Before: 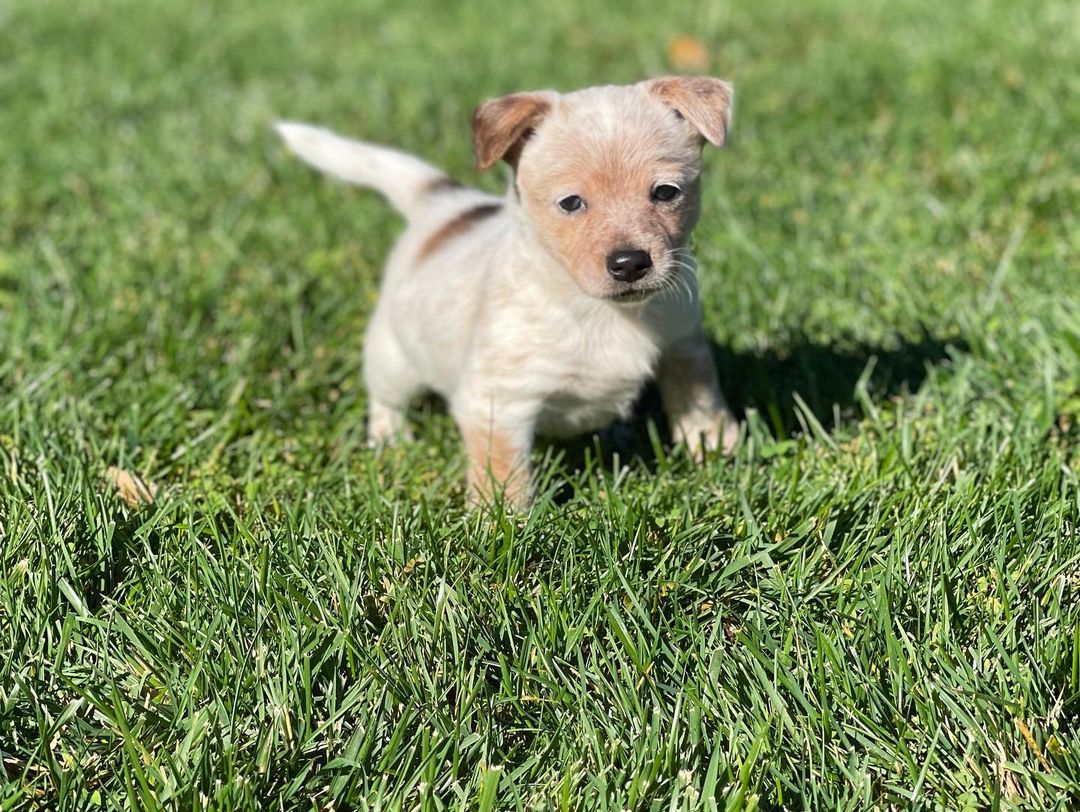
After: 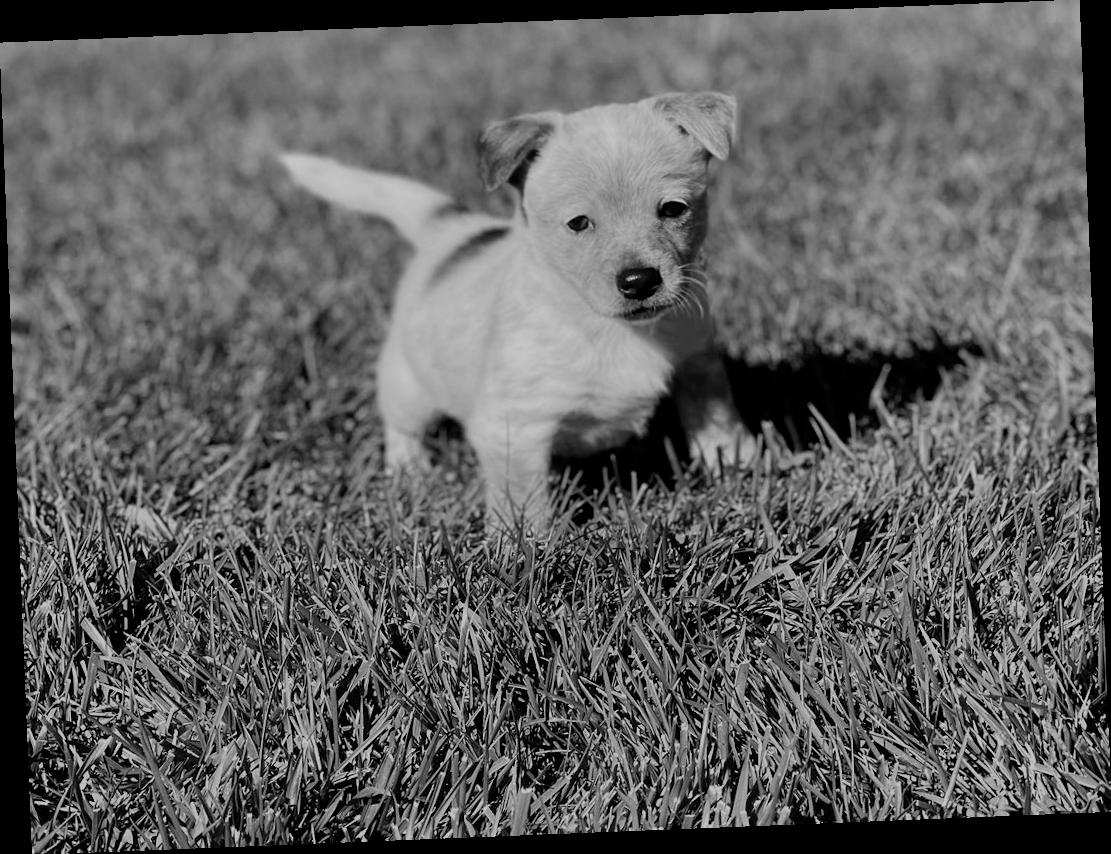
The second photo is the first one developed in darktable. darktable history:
filmic rgb: middle gray luminance 29%, black relative exposure -10.3 EV, white relative exposure 5.5 EV, threshold 6 EV, target black luminance 0%, hardness 3.95, latitude 2.04%, contrast 1.132, highlights saturation mix 5%, shadows ↔ highlights balance 15.11%, add noise in highlights 0, preserve chrominance no, color science v3 (2019), use custom middle-gray values true, iterations of high-quality reconstruction 0, contrast in highlights soft, enable highlight reconstruction true
monochrome: on, module defaults
tone equalizer: on, module defaults
rotate and perspective: rotation -2.29°, automatic cropping off
